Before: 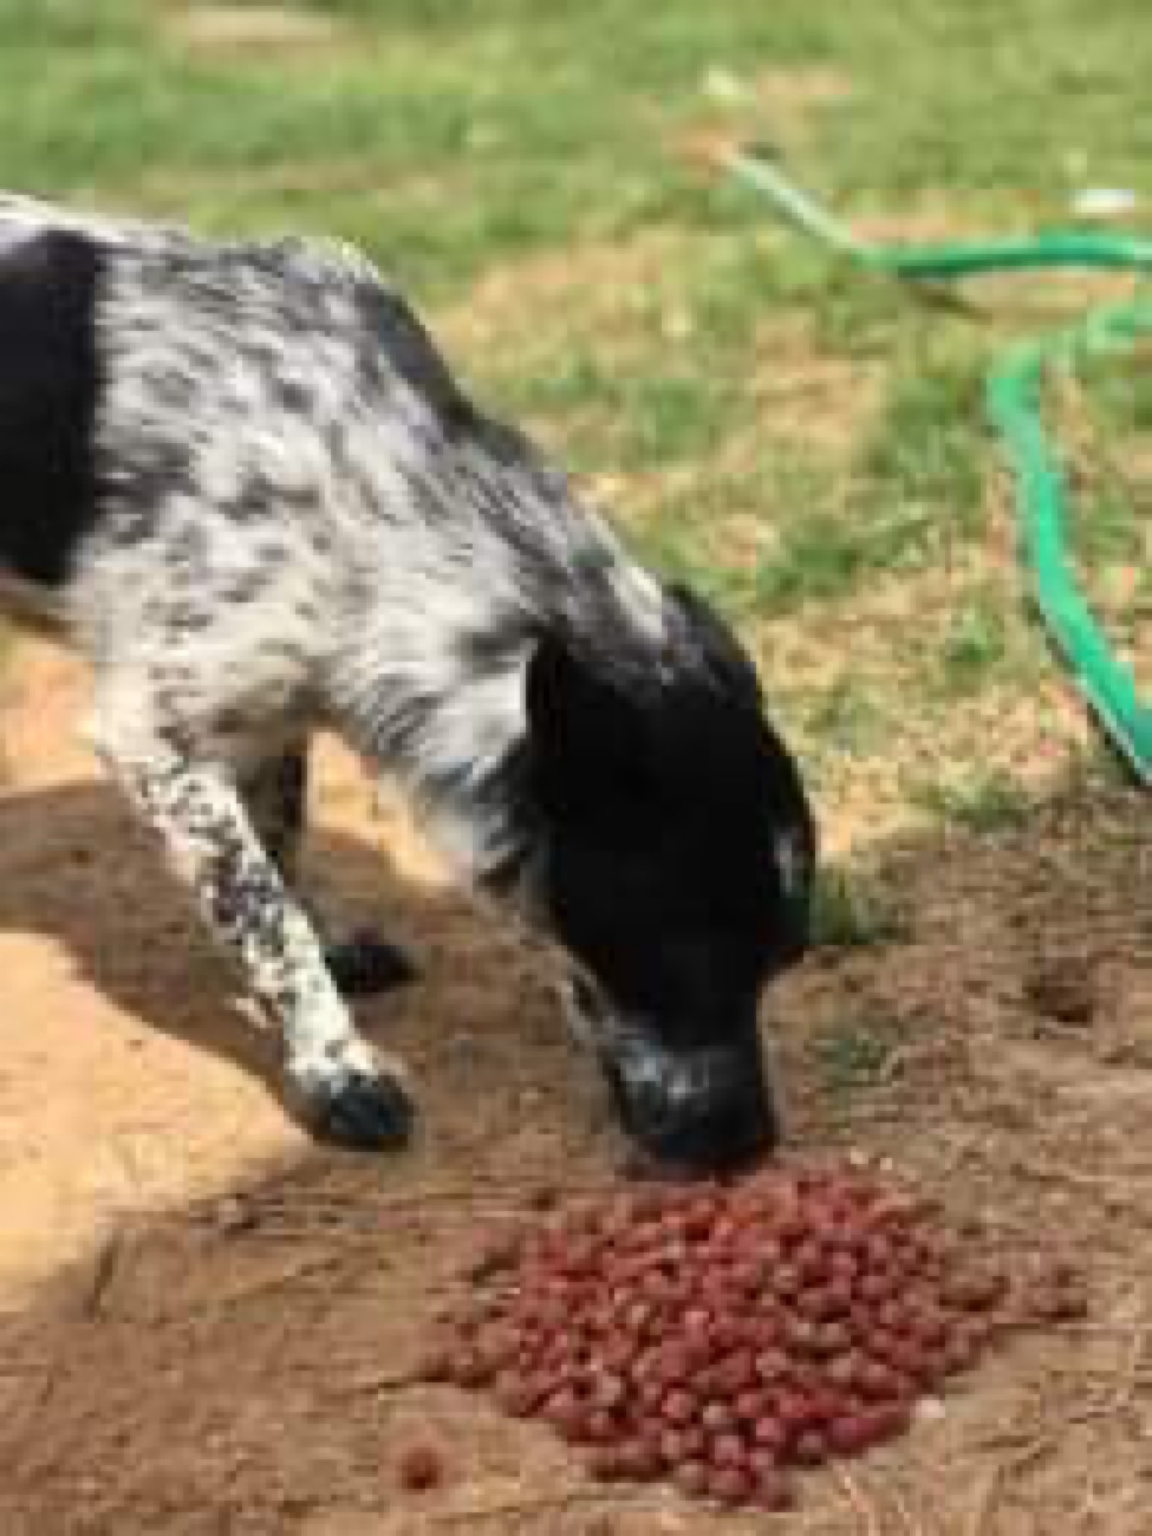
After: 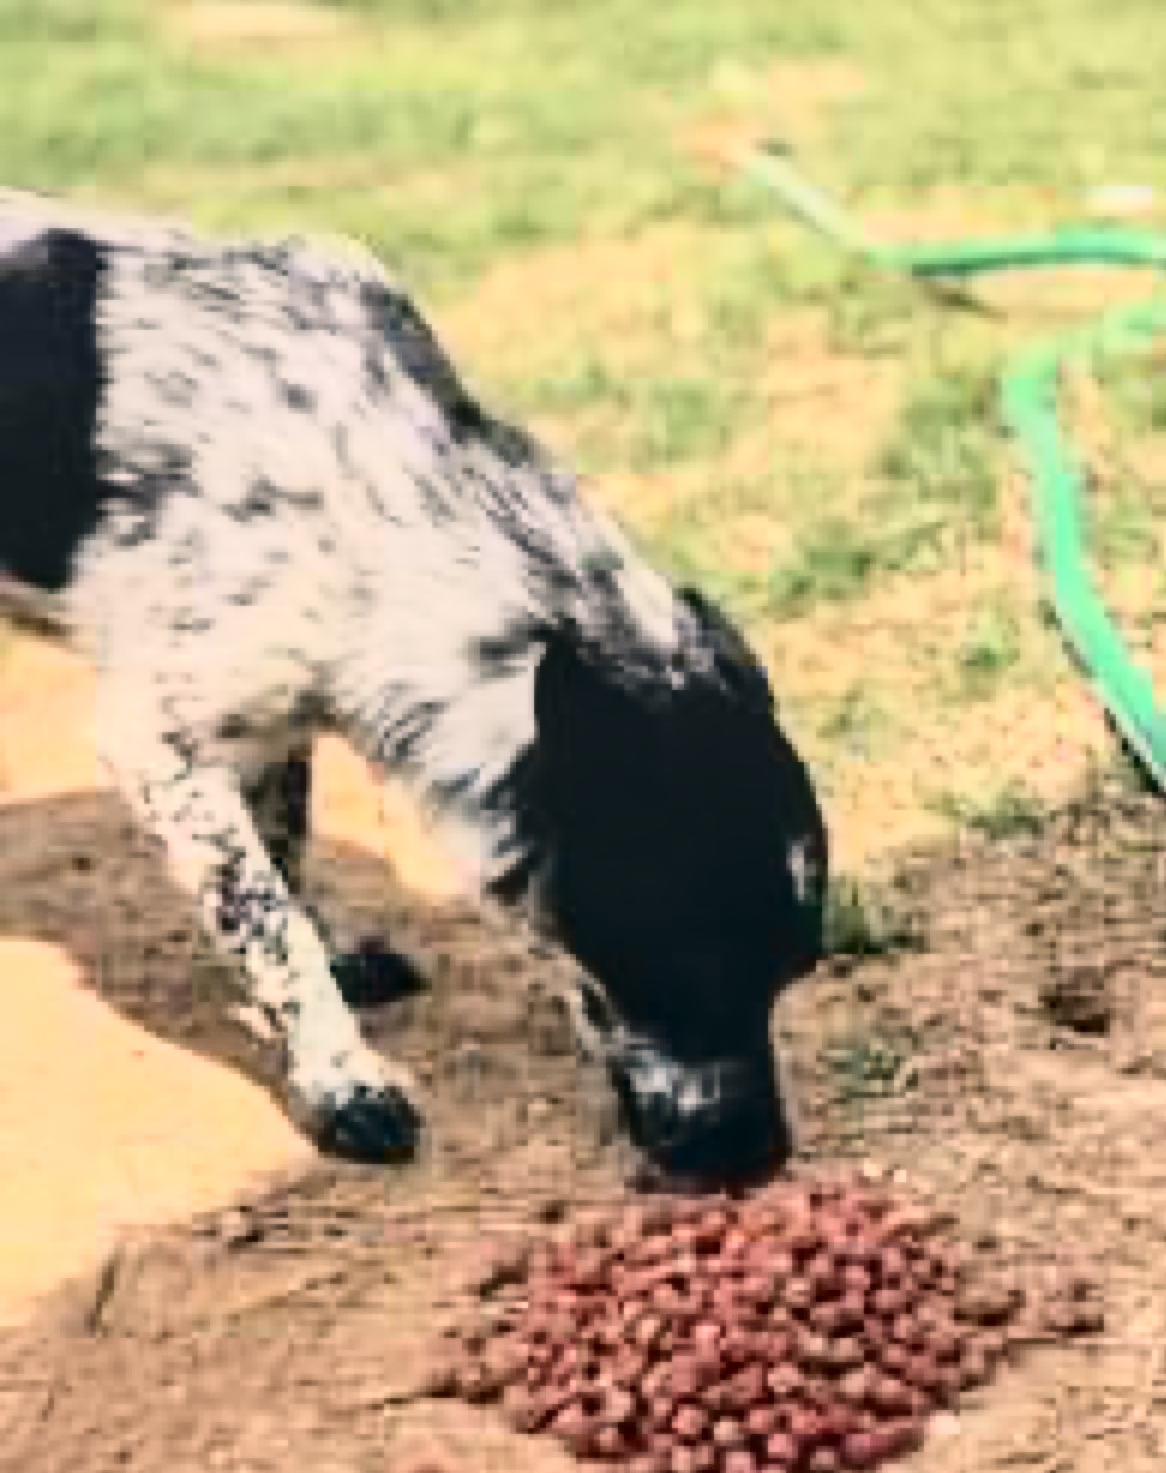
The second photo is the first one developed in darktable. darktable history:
tone curve: curves: ch0 [(0, 0.026) (0.155, 0.133) (0.272, 0.34) (0.434, 0.625) (0.676, 0.871) (0.994, 0.955)], color space Lab, independent channels, preserve colors none
crop: top 0.438%, right 0.259%, bottom 5.104%
local contrast: on, module defaults
color correction: highlights a* 5.43, highlights b* 5.29, shadows a* -4.73, shadows b* -4.98
